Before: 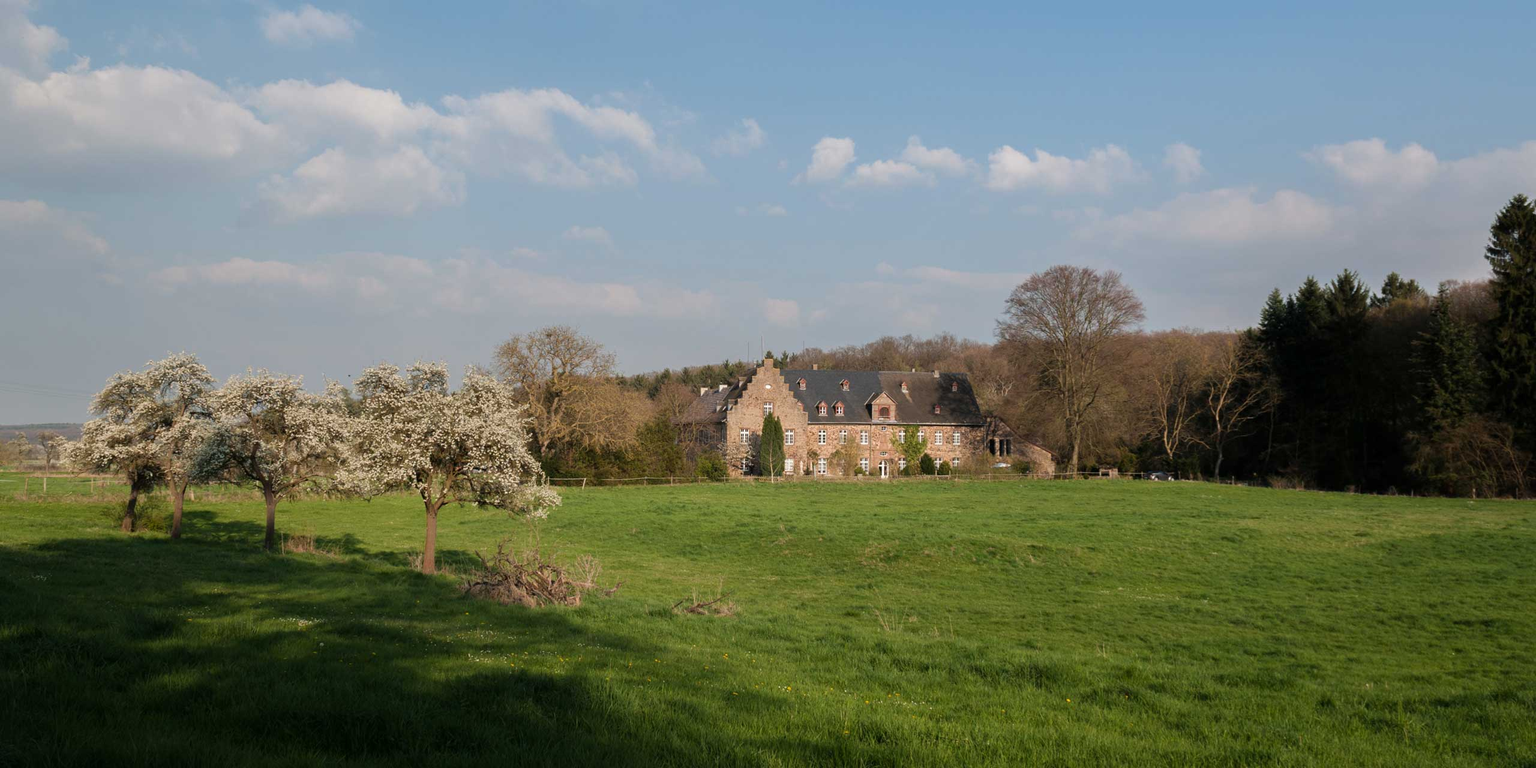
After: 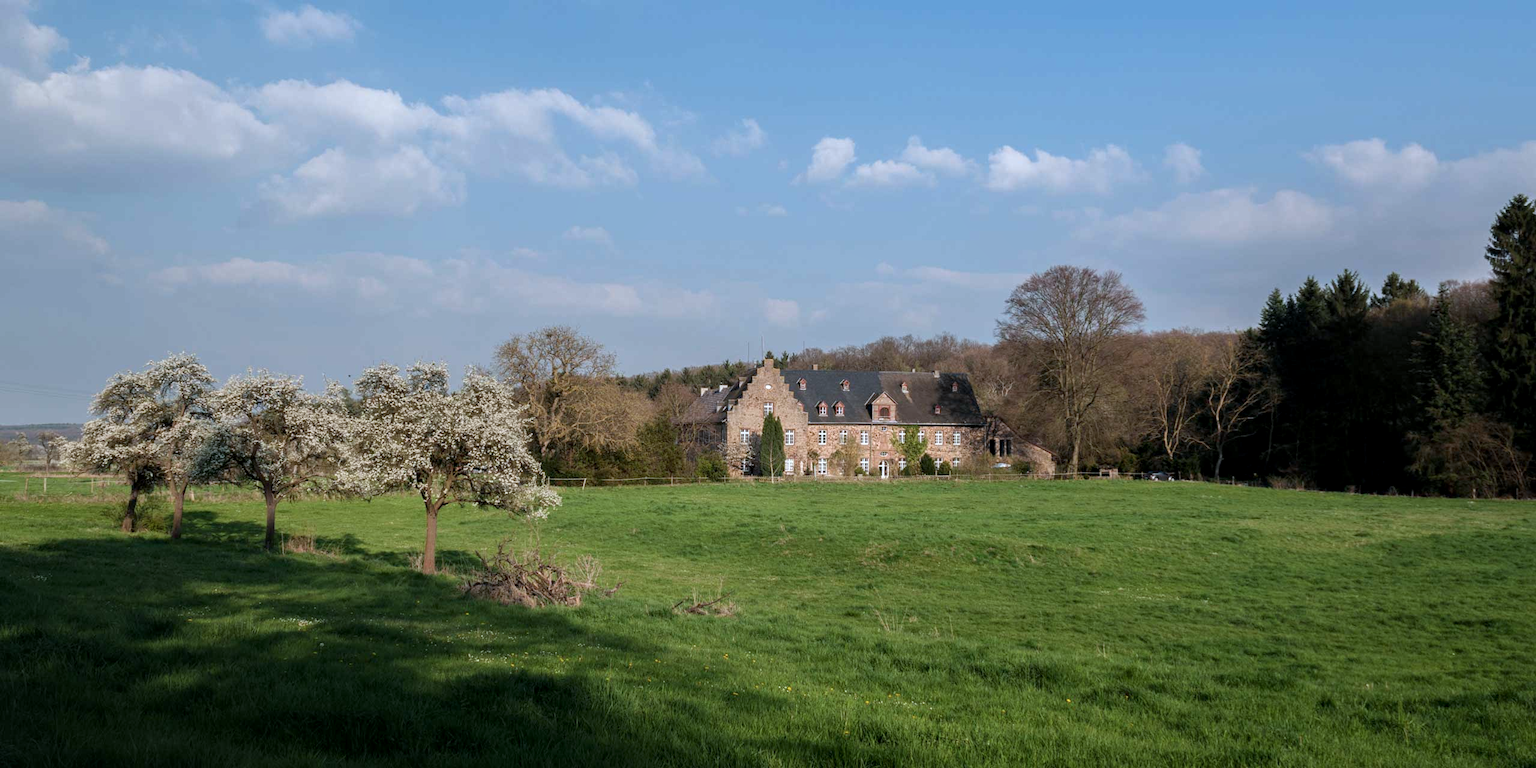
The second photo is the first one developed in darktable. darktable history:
local contrast: on, module defaults
tone equalizer: on, module defaults
color calibration: x 0.372, y 0.386, temperature 4283.97 K
